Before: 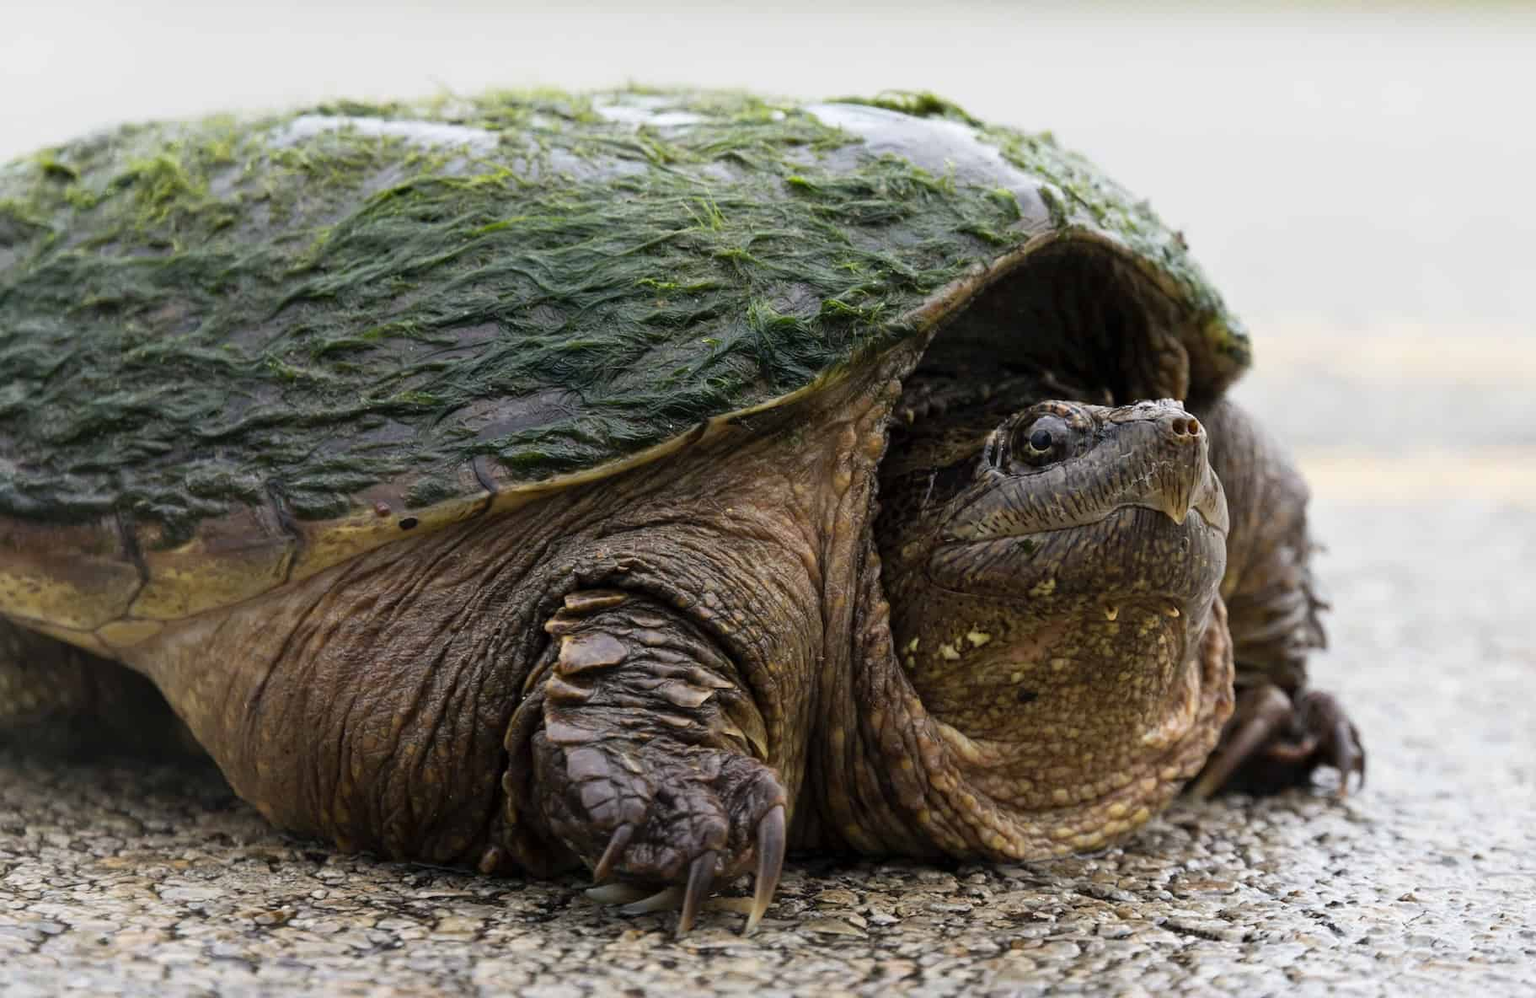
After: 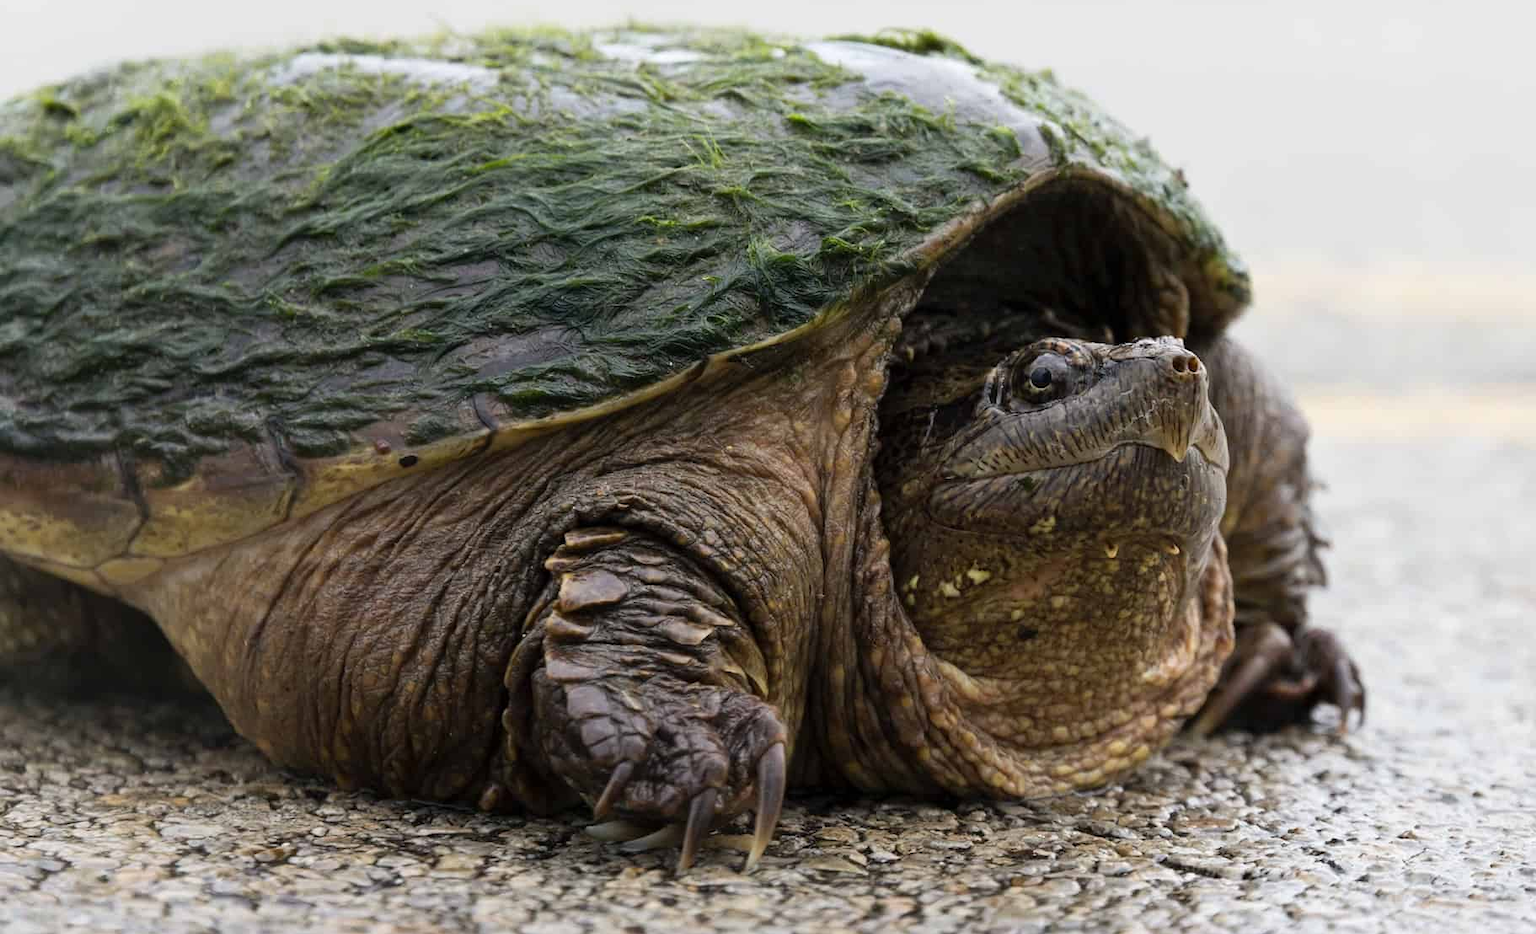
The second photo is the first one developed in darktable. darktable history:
crop and rotate: top 6.288%
